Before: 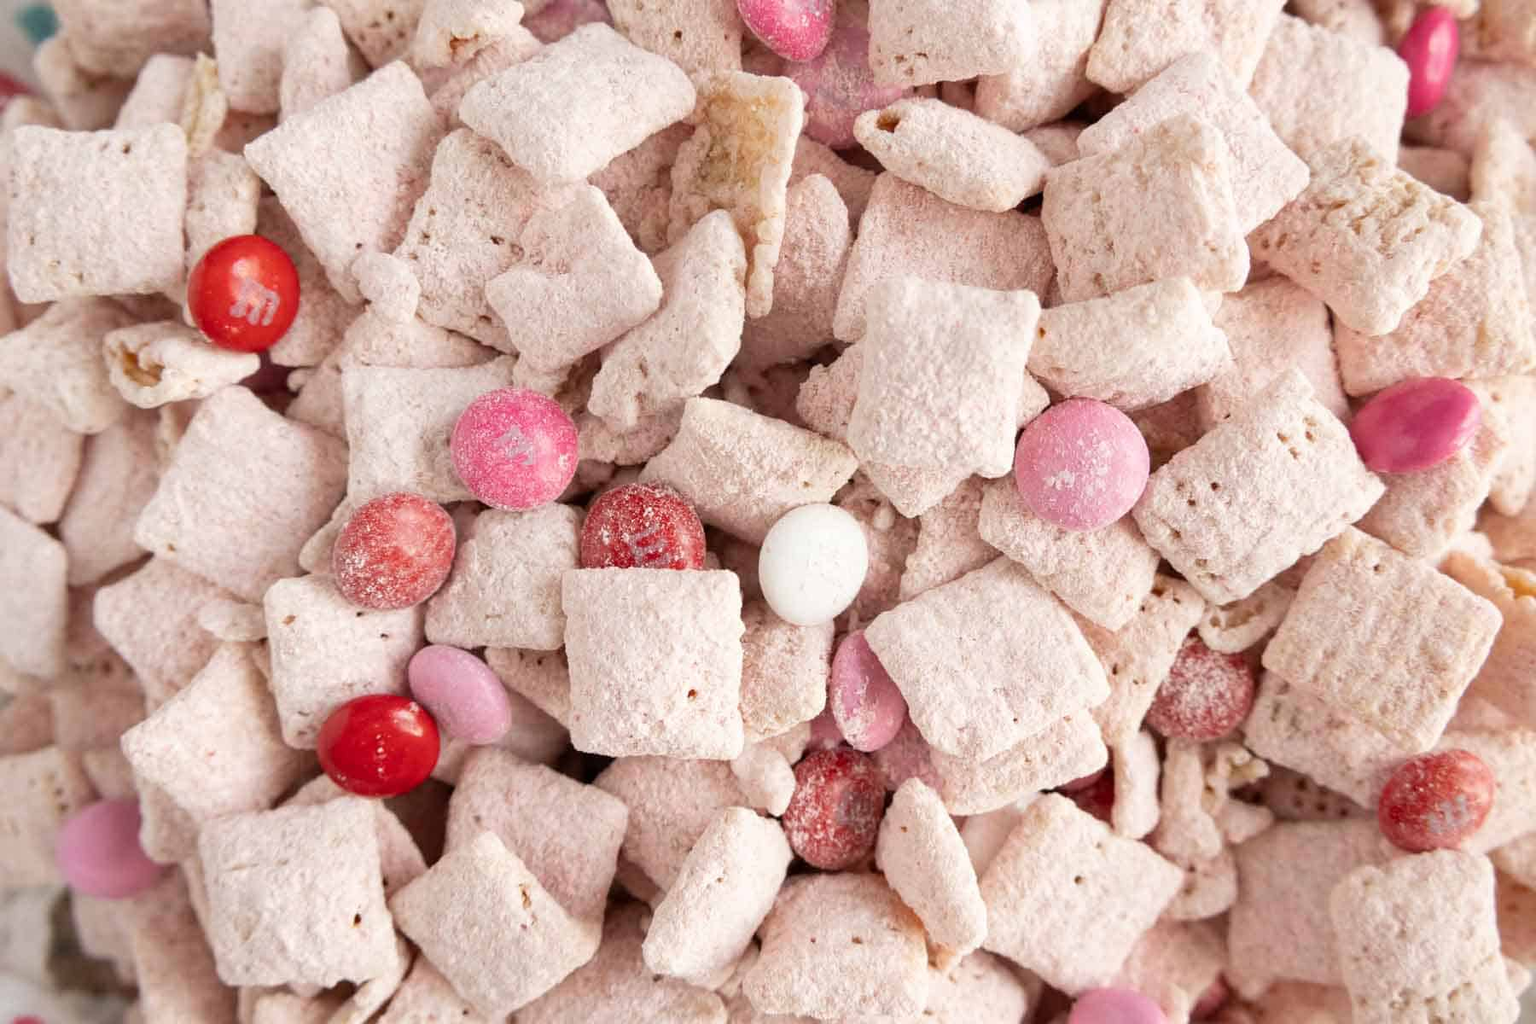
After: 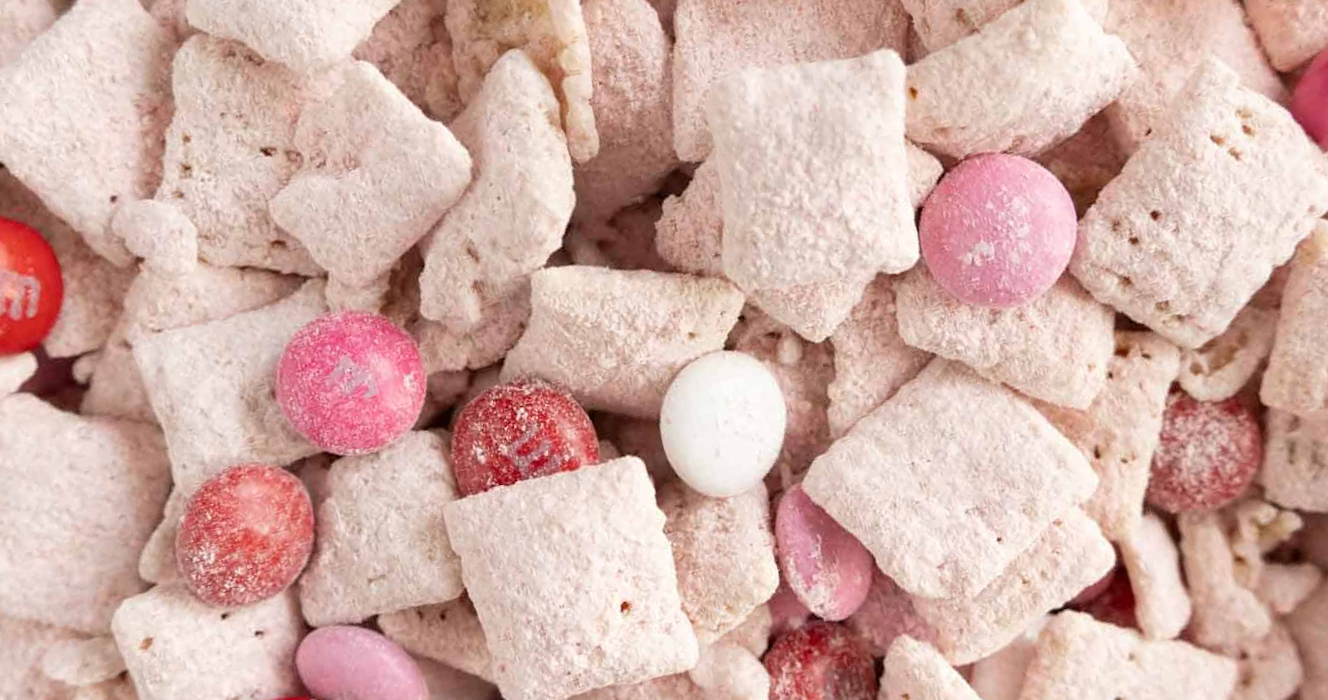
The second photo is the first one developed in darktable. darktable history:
rotate and perspective: rotation -14.8°, crop left 0.1, crop right 0.903, crop top 0.25, crop bottom 0.748
crop: left 9.929%, top 3.475%, right 9.188%, bottom 9.529%
exposure: compensate exposure bias true, compensate highlight preservation false
